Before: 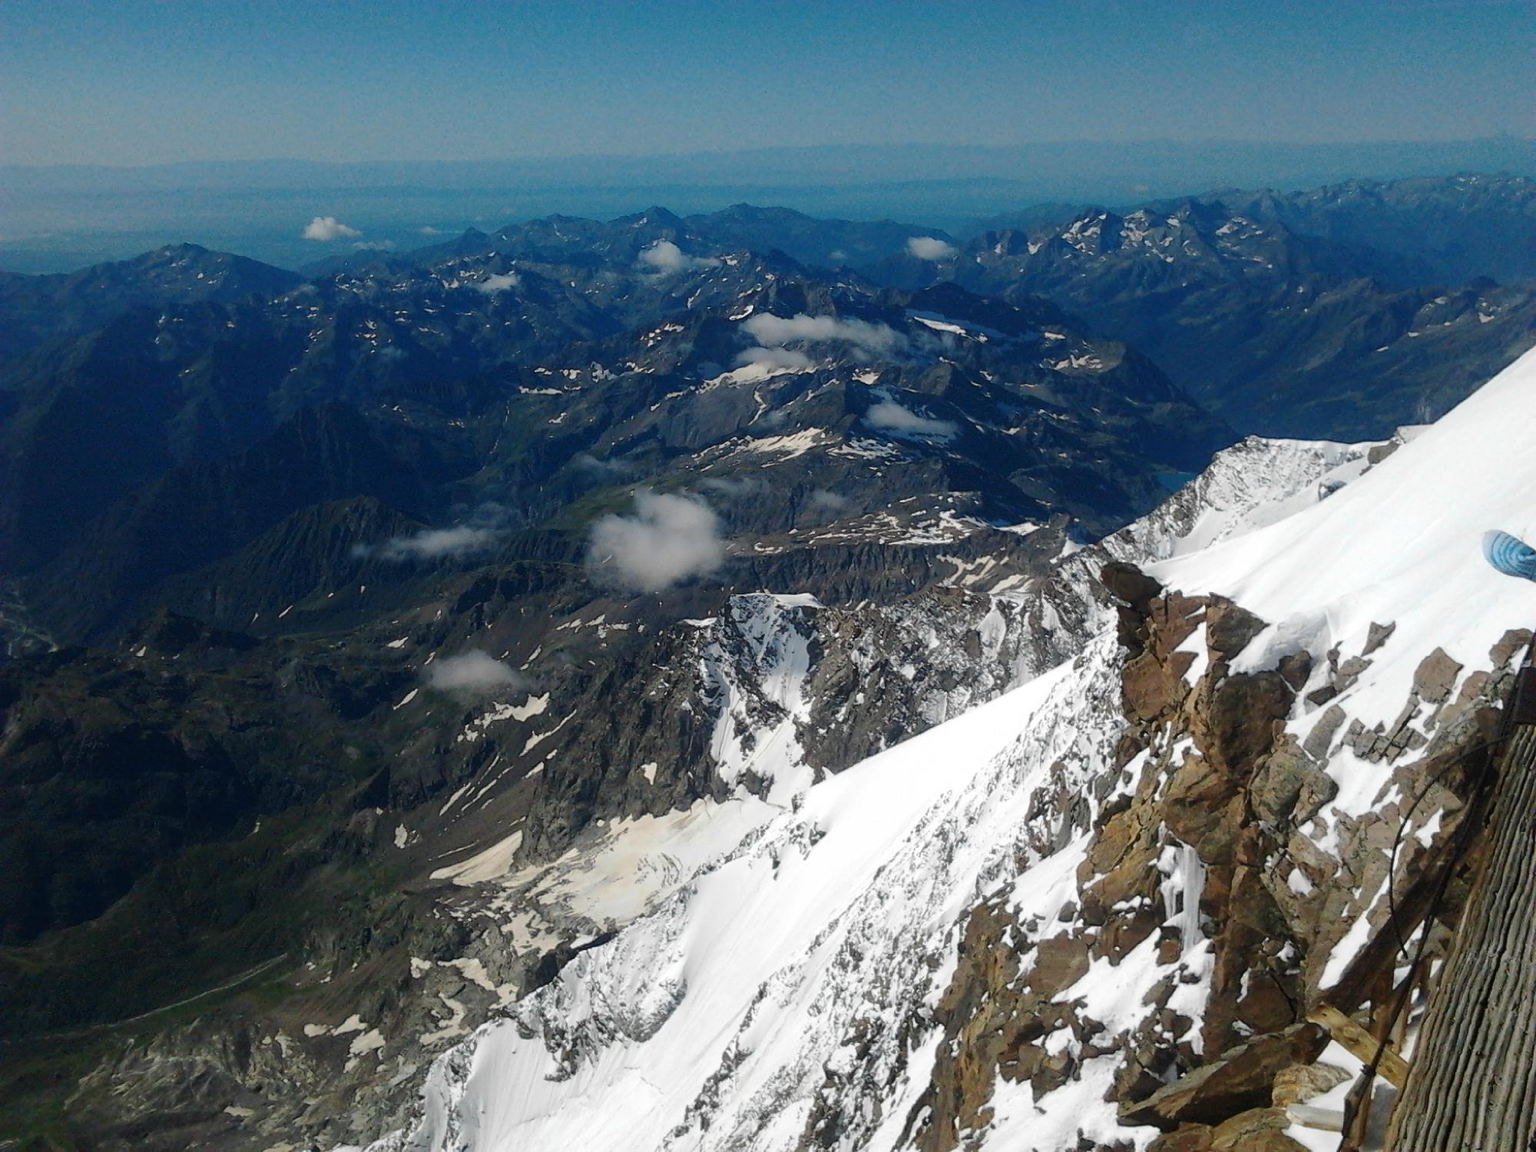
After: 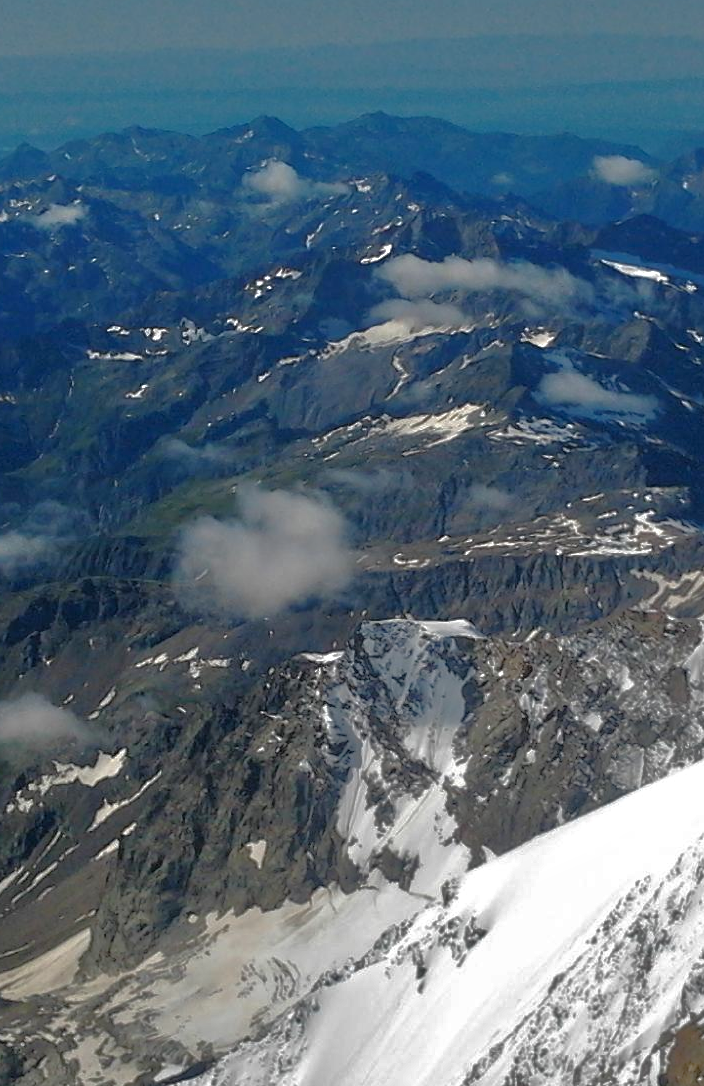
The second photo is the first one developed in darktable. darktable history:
base curve: curves: ch0 [(0, 0) (0.841, 0.609) (1, 1)]
tone equalizer: -7 EV 0.15 EV, -6 EV 0.6 EV, -5 EV 1.15 EV, -4 EV 1.33 EV, -3 EV 1.15 EV, -2 EV 0.6 EV, -1 EV 0.15 EV, mask exposure compensation -0.5 EV
crop and rotate: left 29.476%, top 10.214%, right 35.32%, bottom 17.333%
